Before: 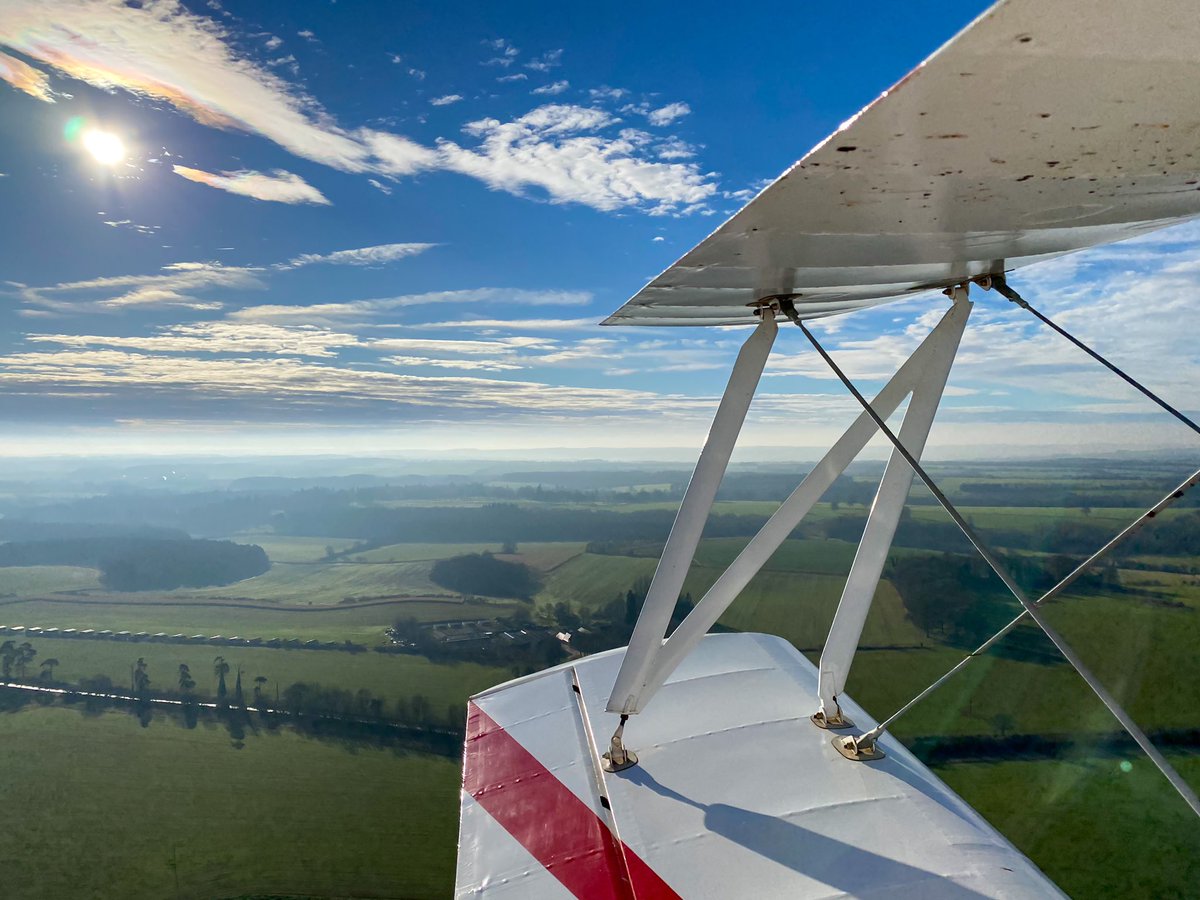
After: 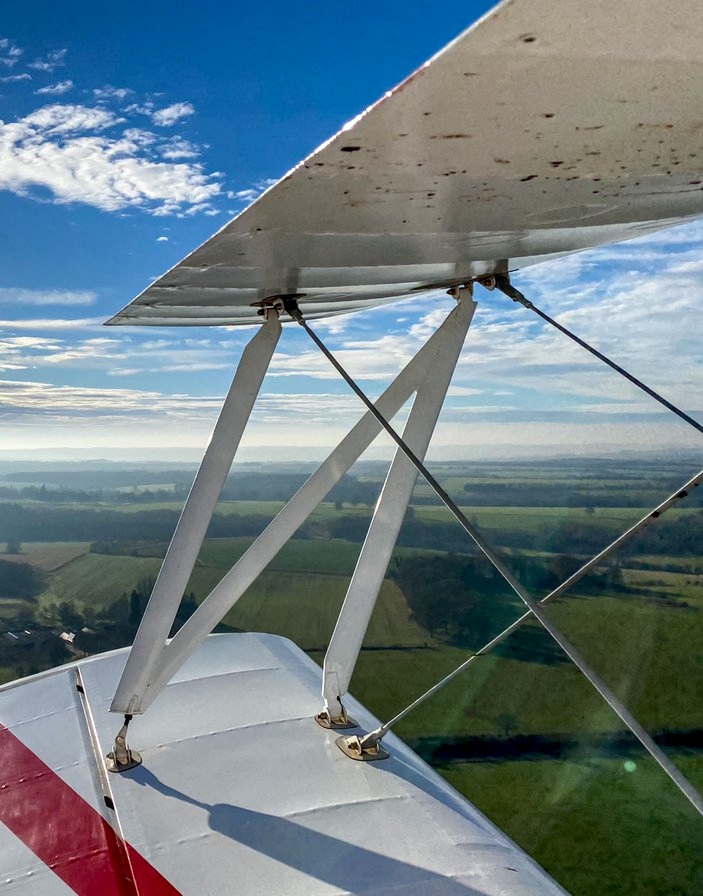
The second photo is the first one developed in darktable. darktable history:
local contrast: detail 130%
crop: left 41.34%
